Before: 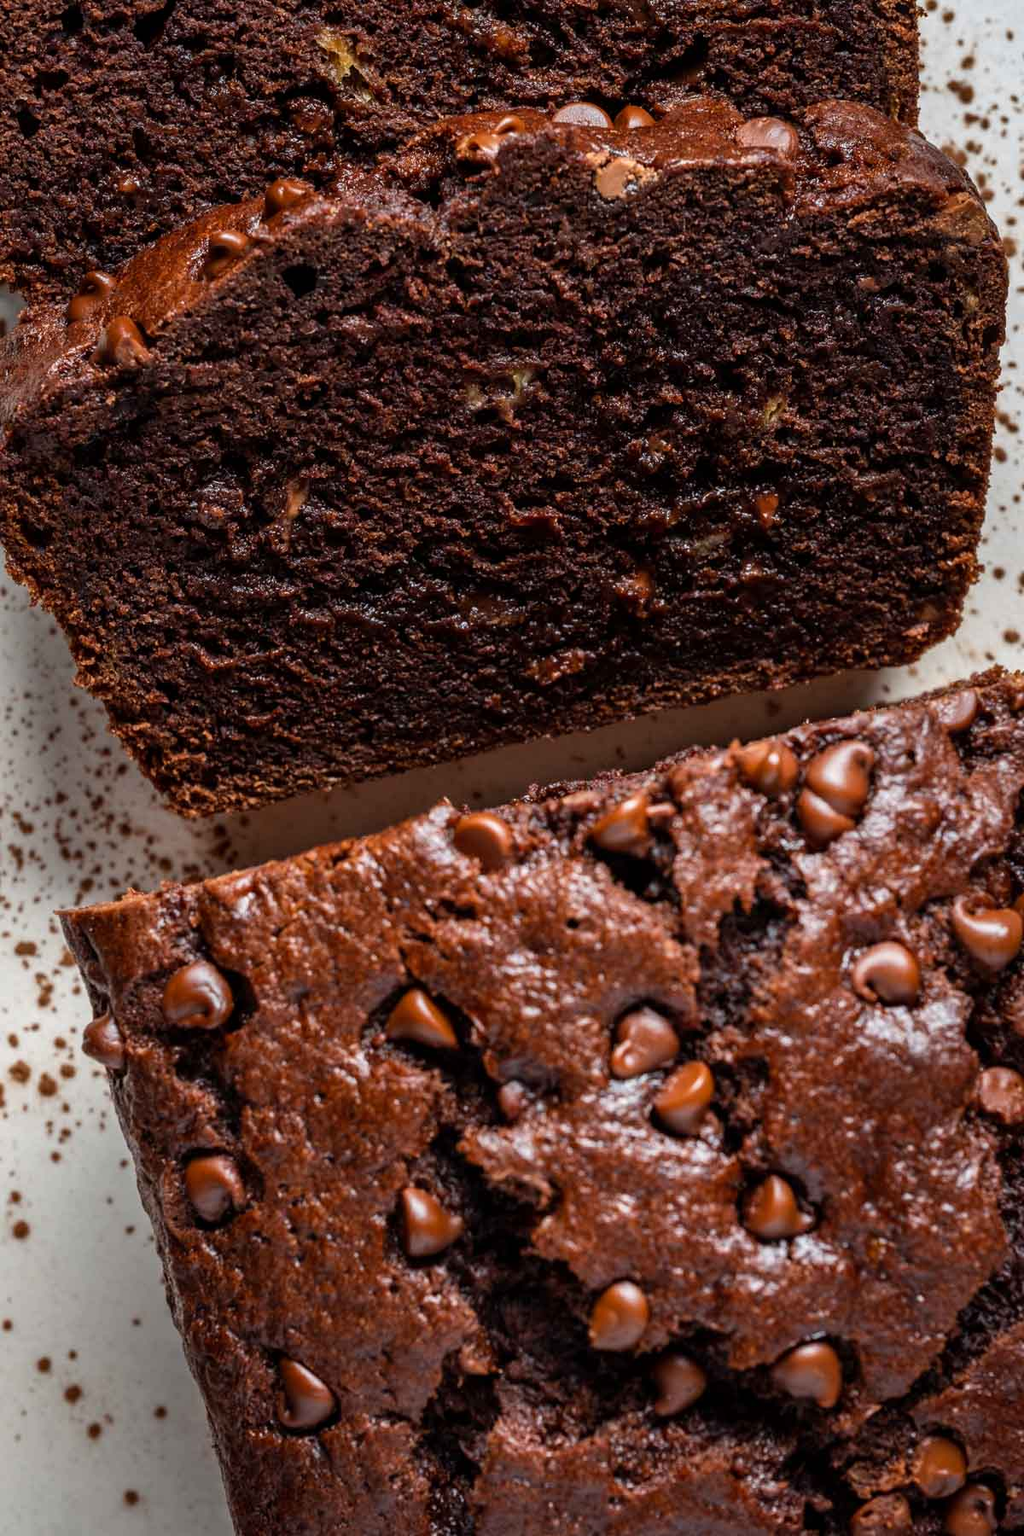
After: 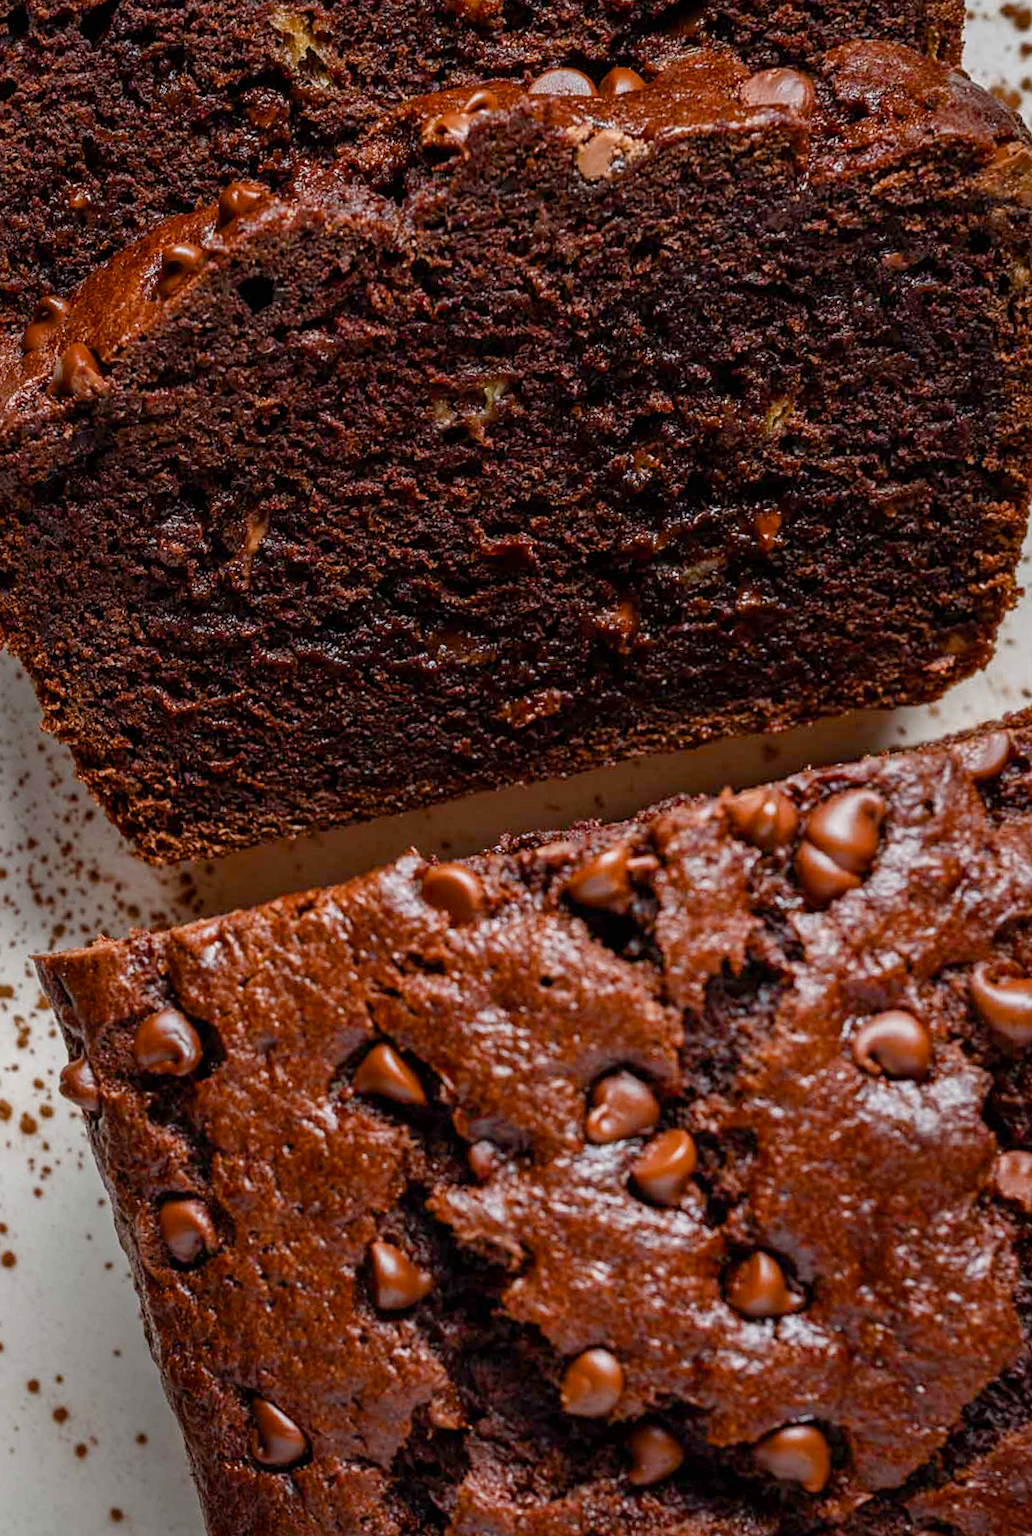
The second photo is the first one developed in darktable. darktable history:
color balance rgb: shadows lift › chroma 1%, shadows lift › hue 113°, highlights gain › chroma 0.2%, highlights gain › hue 333°, perceptual saturation grading › global saturation 20%, perceptual saturation grading › highlights -50%, perceptual saturation grading › shadows 25%, contrast -10%
rotate and perspective: rotation 0.062°, lens shift (vertical) 0.115, lens shift (horizontal) -0.133, crop left 0.047, crop right 0.94, crop top 0.061, crop bottom 0.94
sharpen: amount 0.2
